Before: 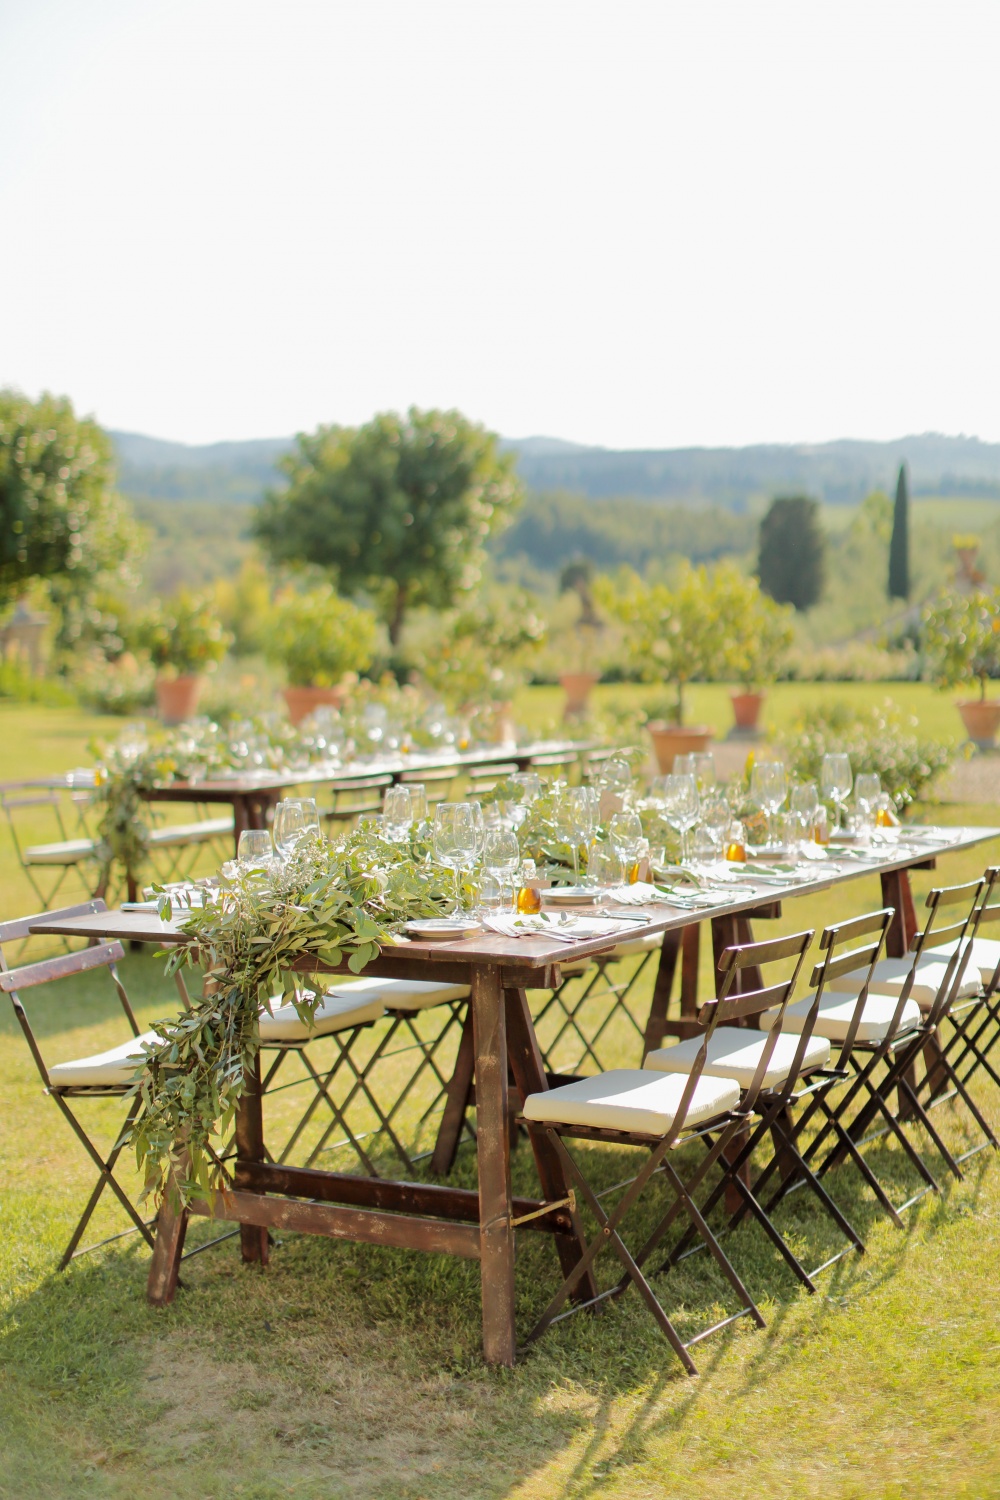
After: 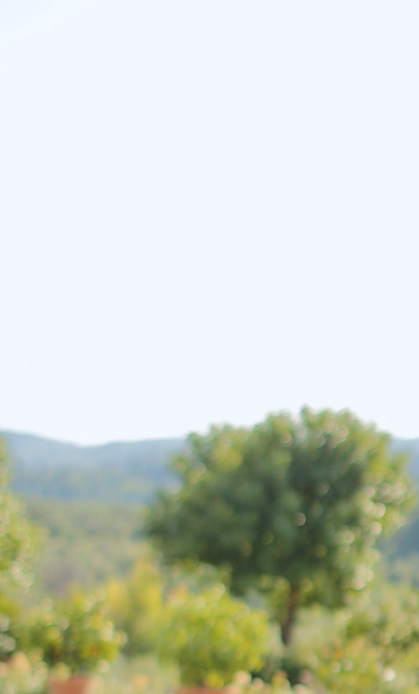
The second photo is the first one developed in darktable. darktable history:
crop and rotate: left 10.817%, top 0.062%, right 47.194%, bottom 53.626%
white balance: red 0.98, blue 1.034
sharpen: radius 1.864, amount 0.398, threshold 1.271
